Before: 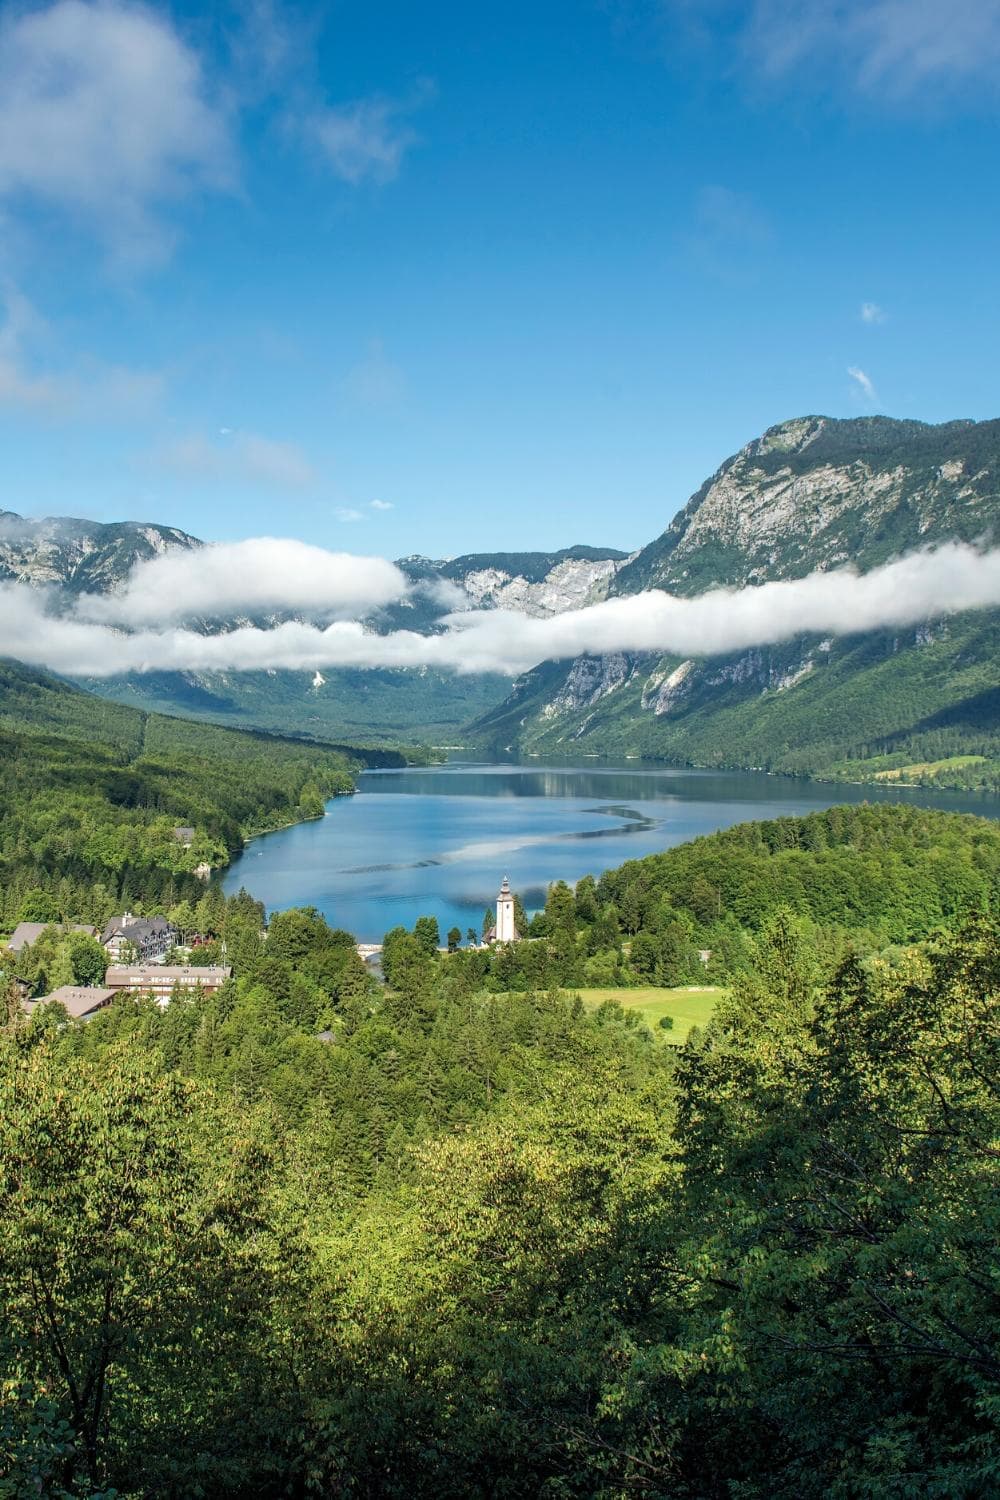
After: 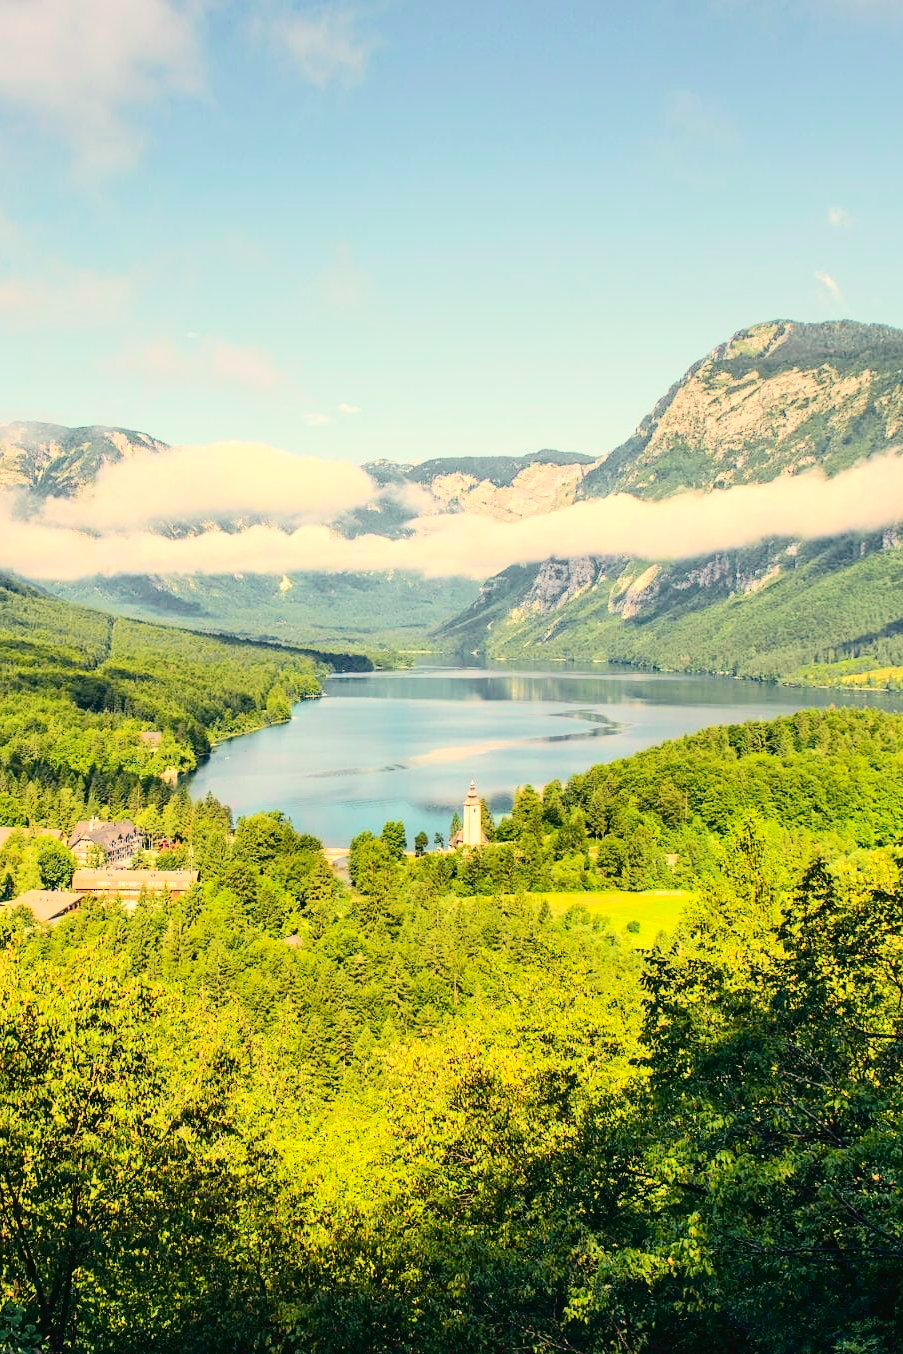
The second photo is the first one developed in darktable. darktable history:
crop: left 3.305%, top 6.436%, right 6.389%, bottom 3.258%
color correction: highlights a* 15, highlights b* 31.55
exposure: exposure 0.648 EV, compensate highlight preservation false
tone curve: curves: ch0 [(0, 0.022) (0.114, 0.083) (0.281, 0.315) (0.447, 0.557) (0.588, 0.711) (0.786, 0.839) (0.999, 0.949)]; ch1 [(0, 0) (0.389, 0.352) (0.458, 0.433) (0.486, 0.474) (0.509, 0.505) (0.535, 0.53) (0.555, 0.557) (0.586, 0.622) (0.677, 0.724) (1, 1)]; ch2 [(0, 0) (0.369, 0.388) (0.449, 0.431) (0.501, 0.5) (0.528, 0.52) (0.561, 0.59) (0.697, 0.721) (1, 1)], color space Lab, independent channels, preserve colors none
contrast brightness saturation: contrast 0.14
